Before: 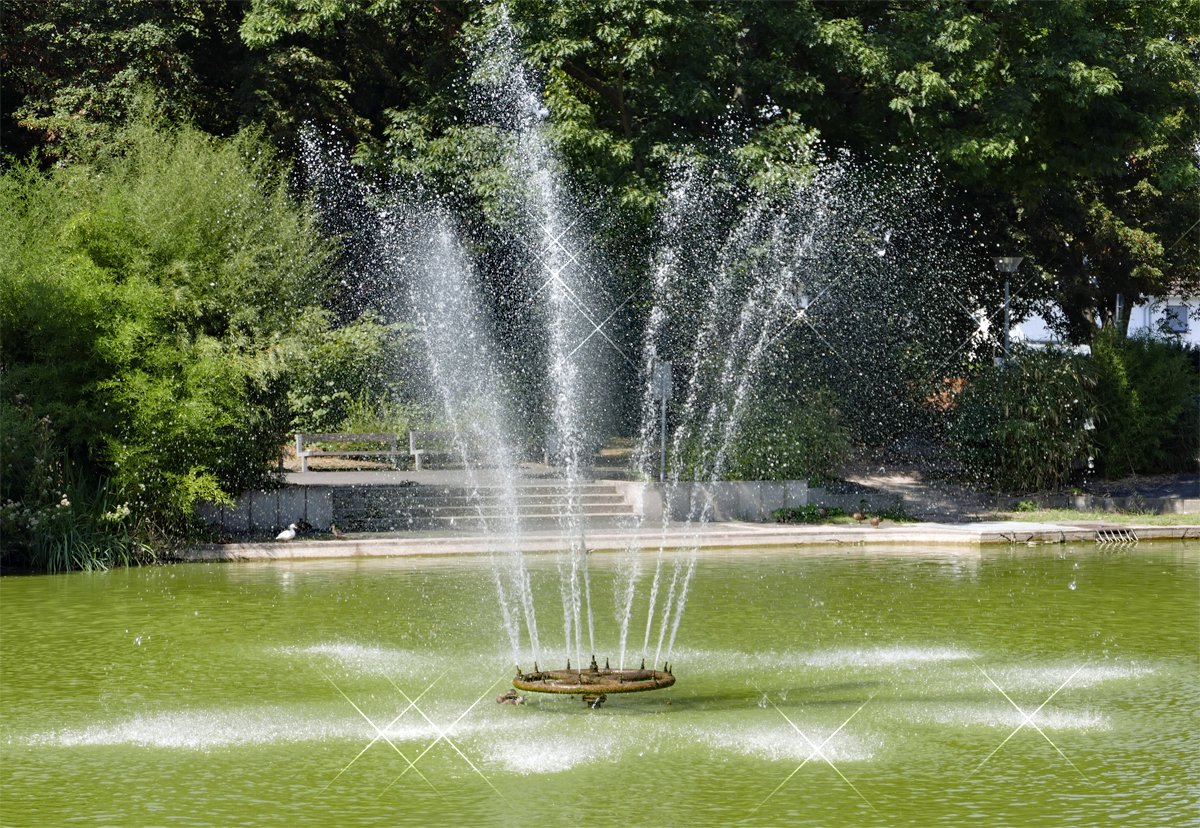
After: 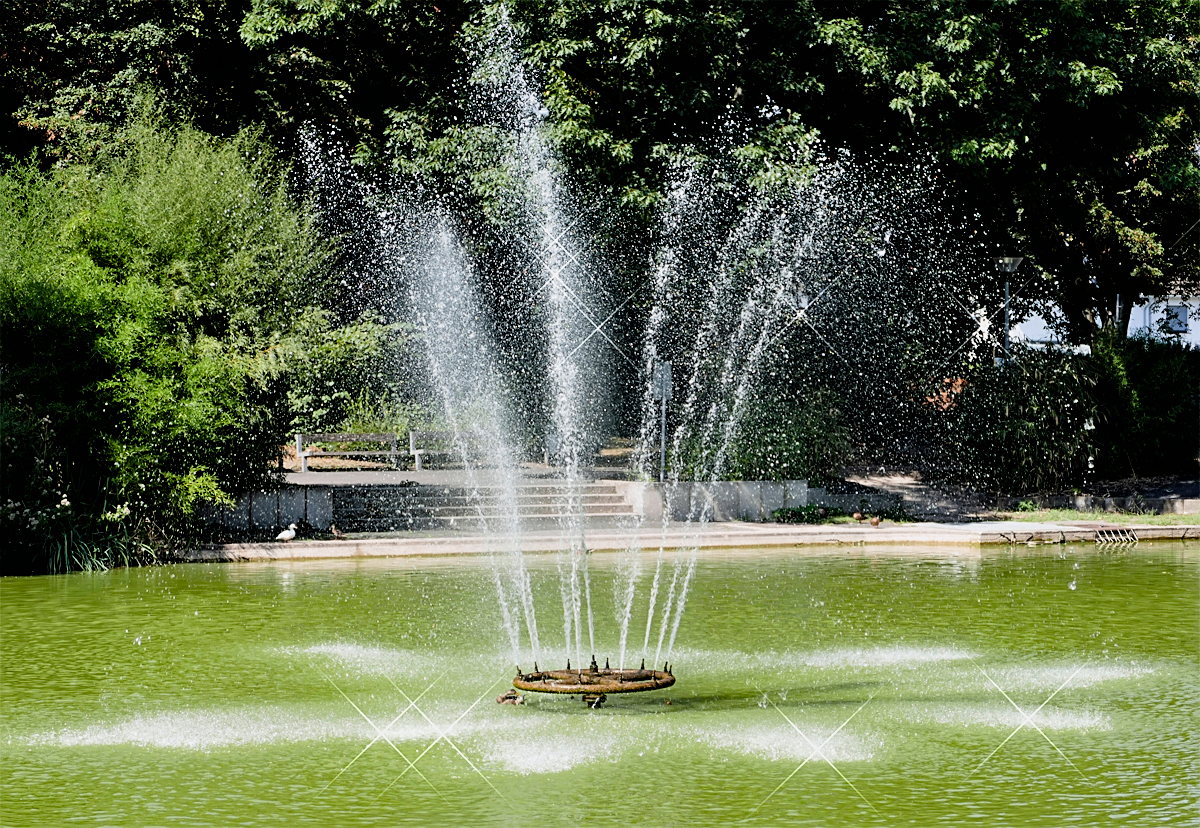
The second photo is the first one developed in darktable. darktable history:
levels: mode automatic, levels [0.018, 0.493, 1]
sharpen: on, module defaults
filmic rgb: black relative exposure -16 EV, white relative exposure 6.23 EV, hardness 5.09, contrast 1.345
